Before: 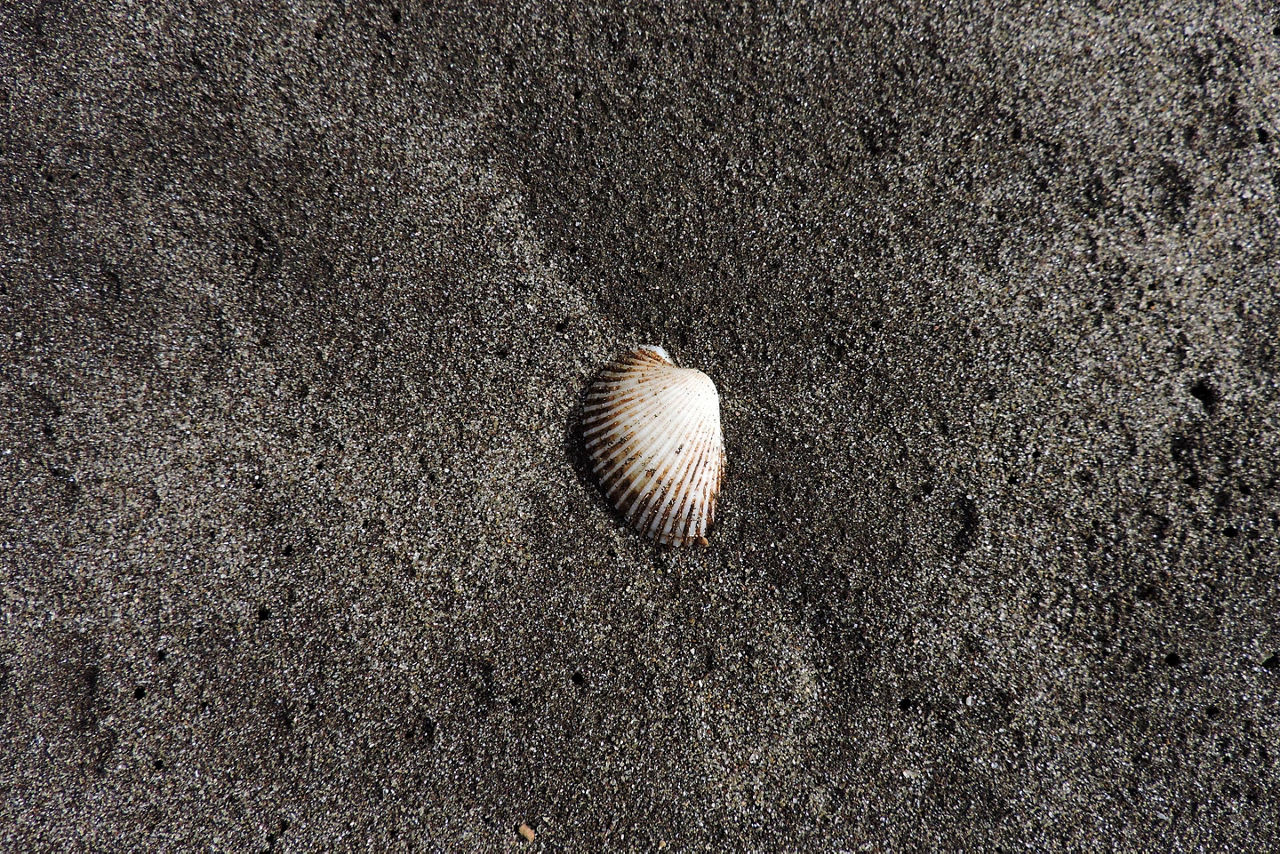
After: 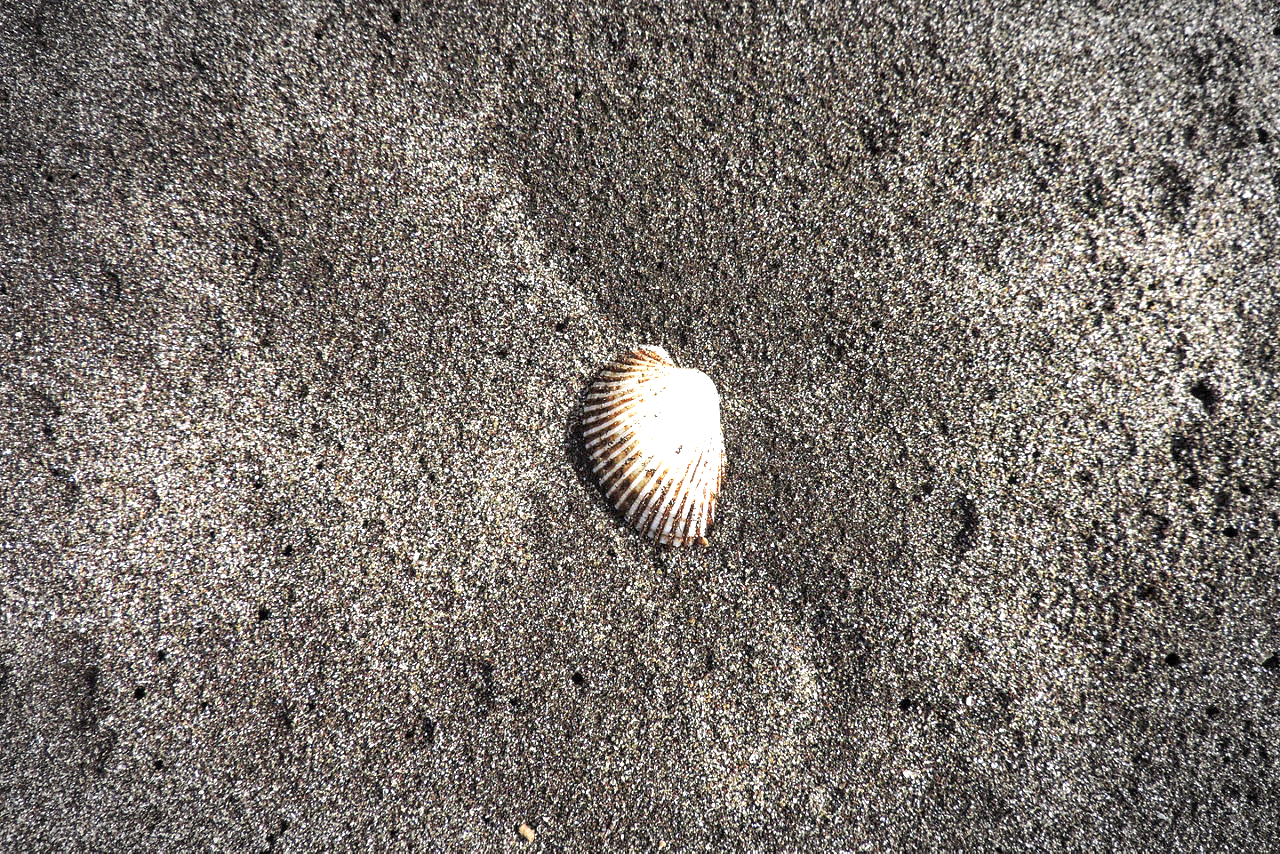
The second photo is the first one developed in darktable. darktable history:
vignetting: automatic ratio true, dithering 8-bit output
exposure: black level correction 0, exposure 1.479 EV, compensate highlight preservation false
local contrast: detail 130%
